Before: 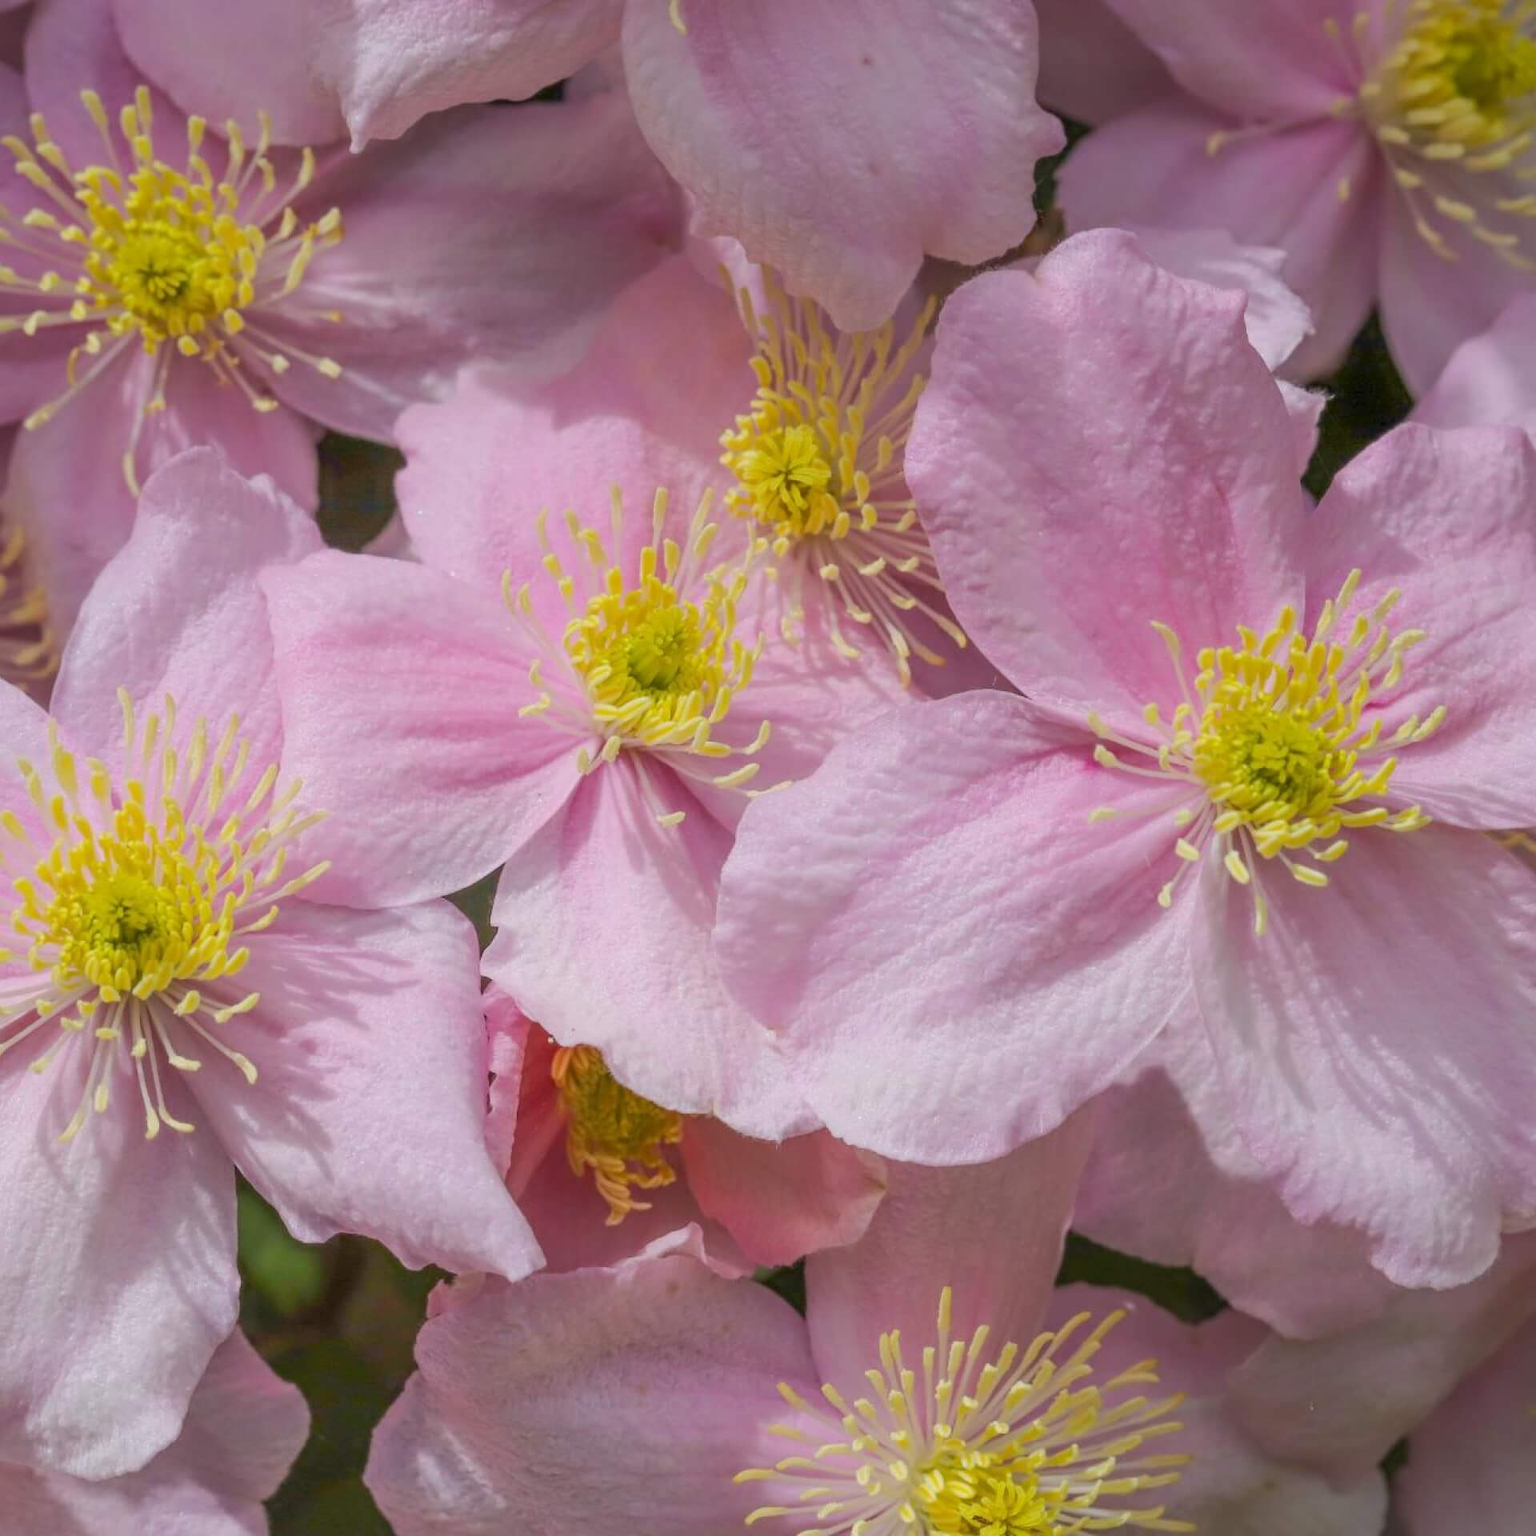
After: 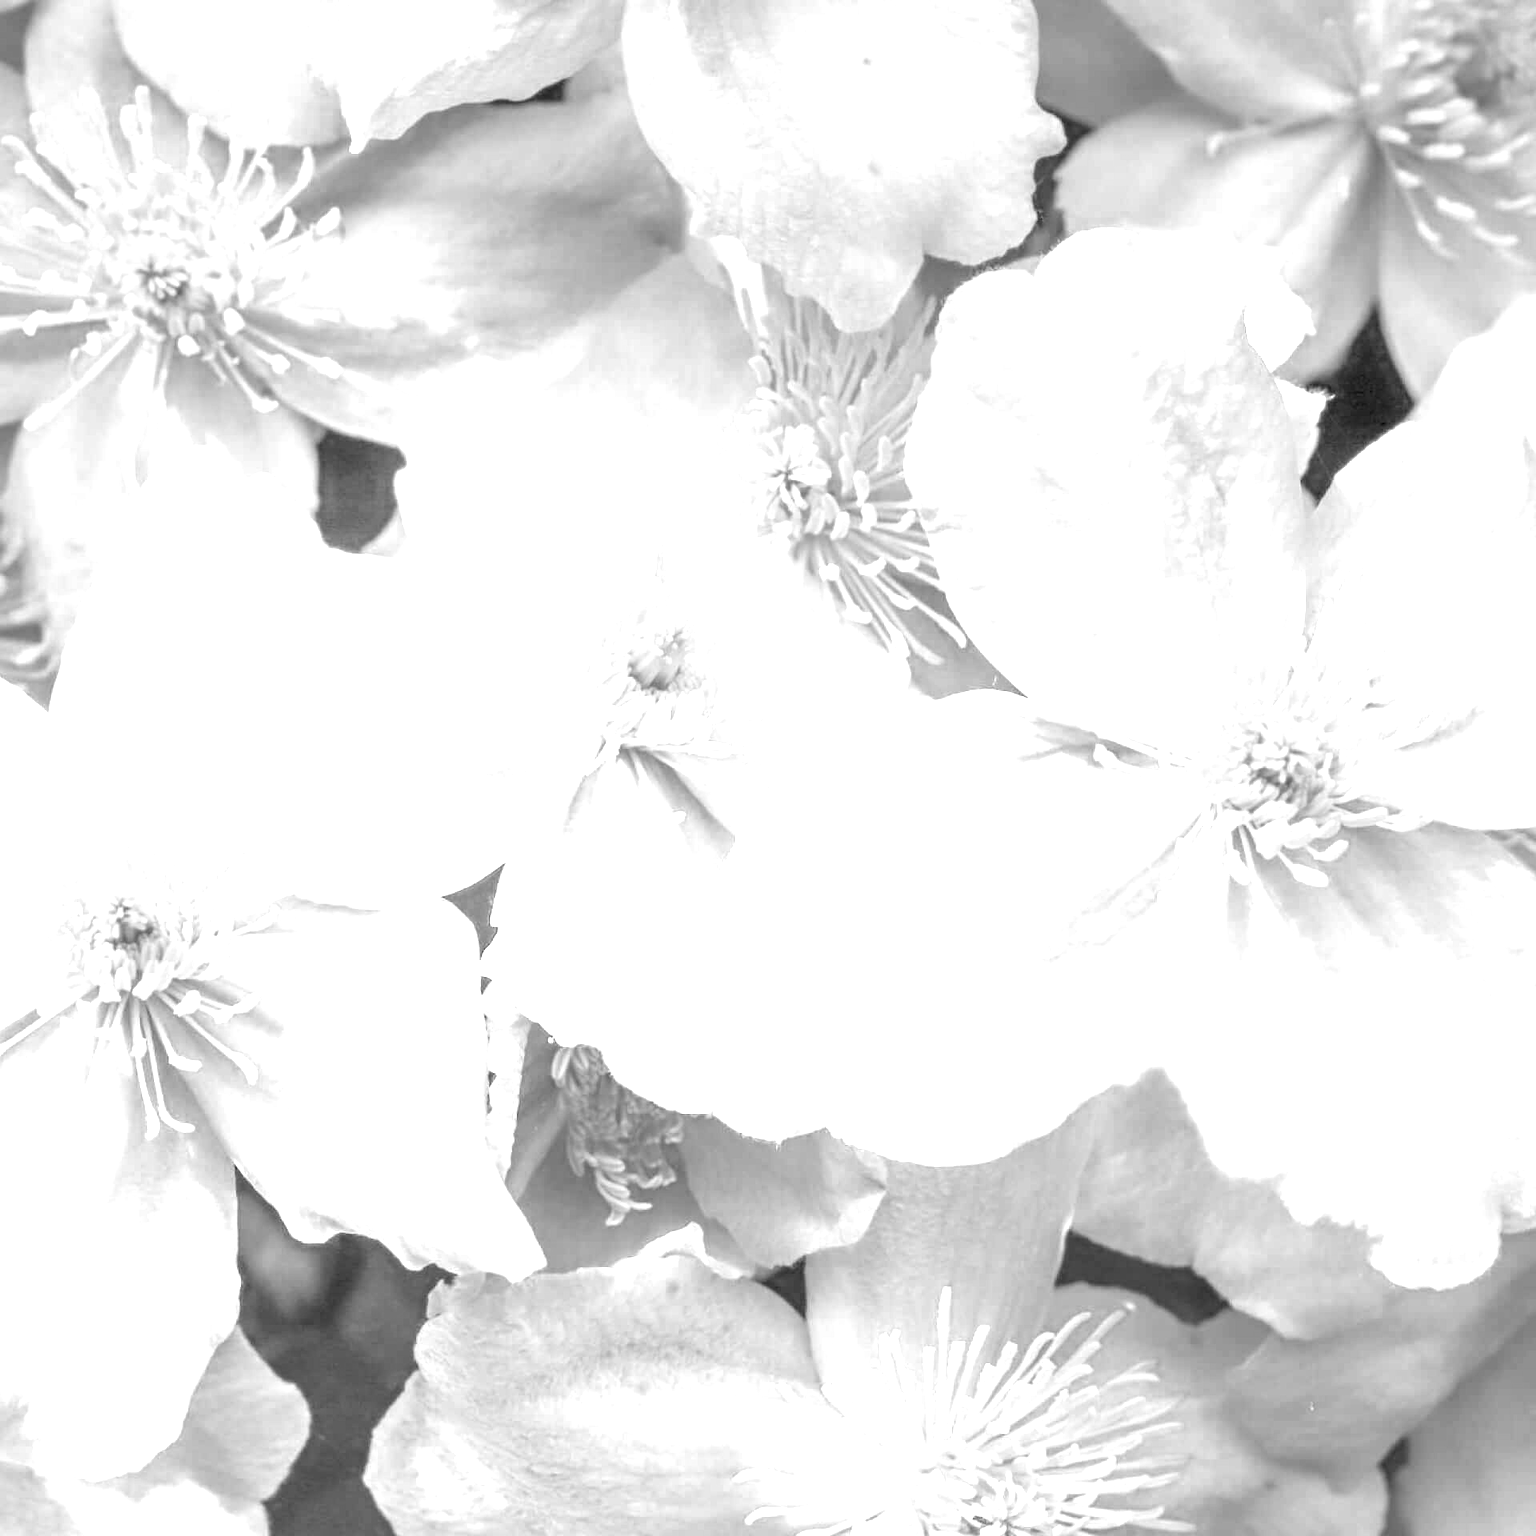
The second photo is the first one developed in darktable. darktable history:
exposure: exposure 2.004 EV, compensate exposure bias true, compensate highlight preservation false
color calibration: output gray [0.21, 0.42, 0.37, 0], illuminant as shot in camera, adaptation linear Bradford (ICC v4), x 0.408, y 0.405, temperature 3589.88 K
